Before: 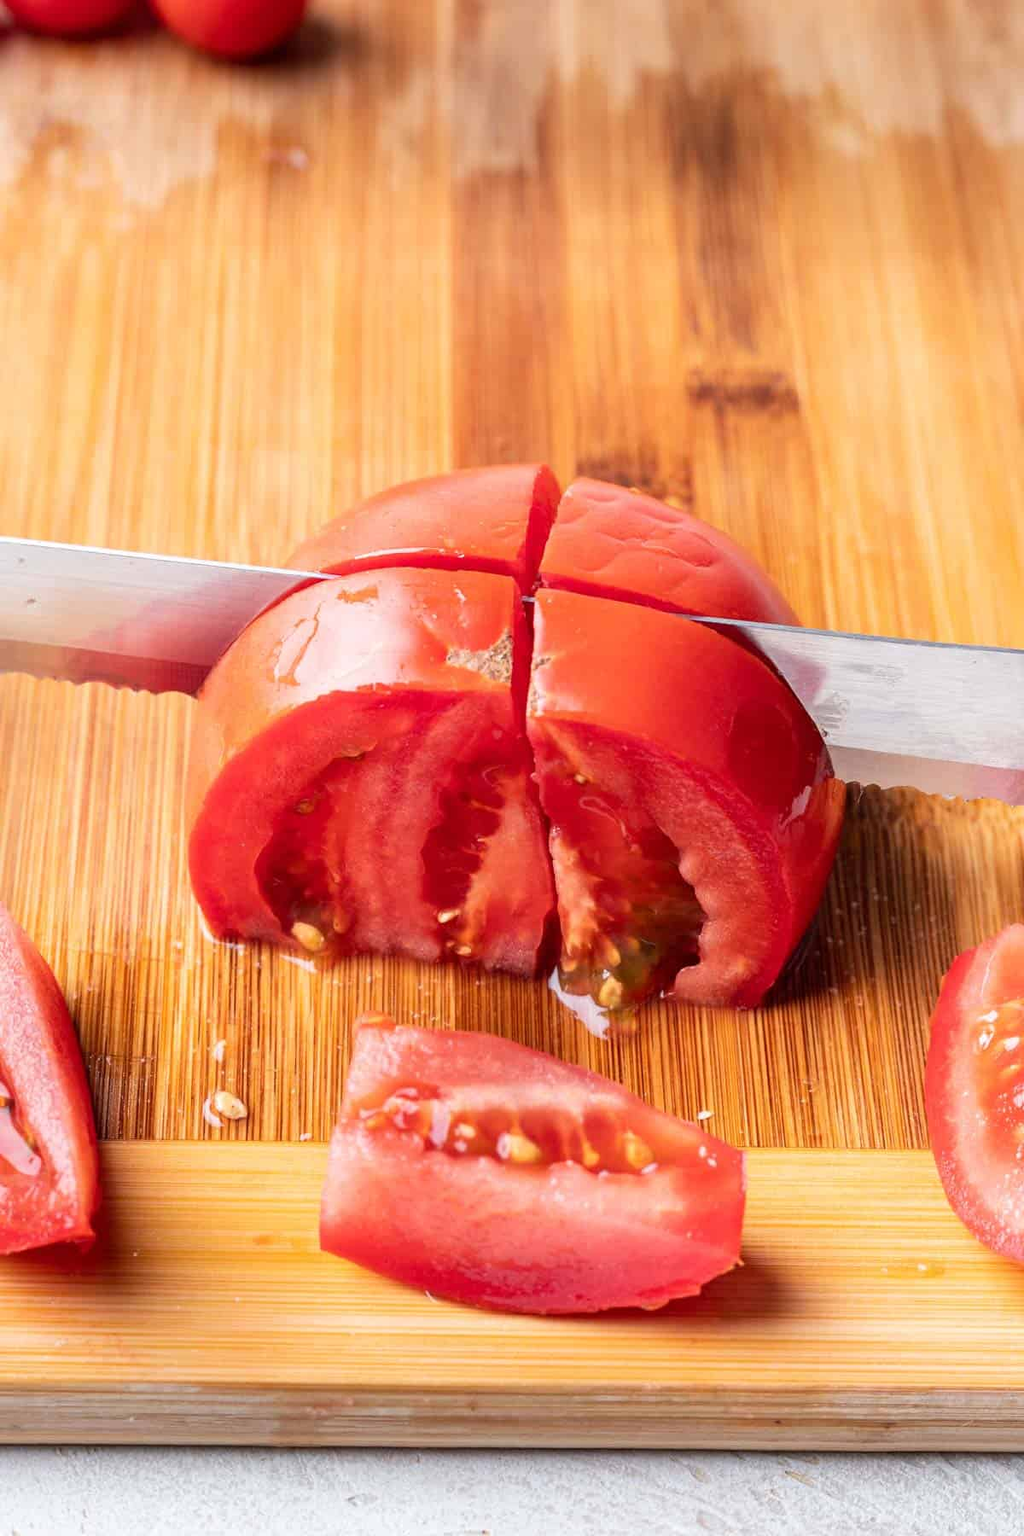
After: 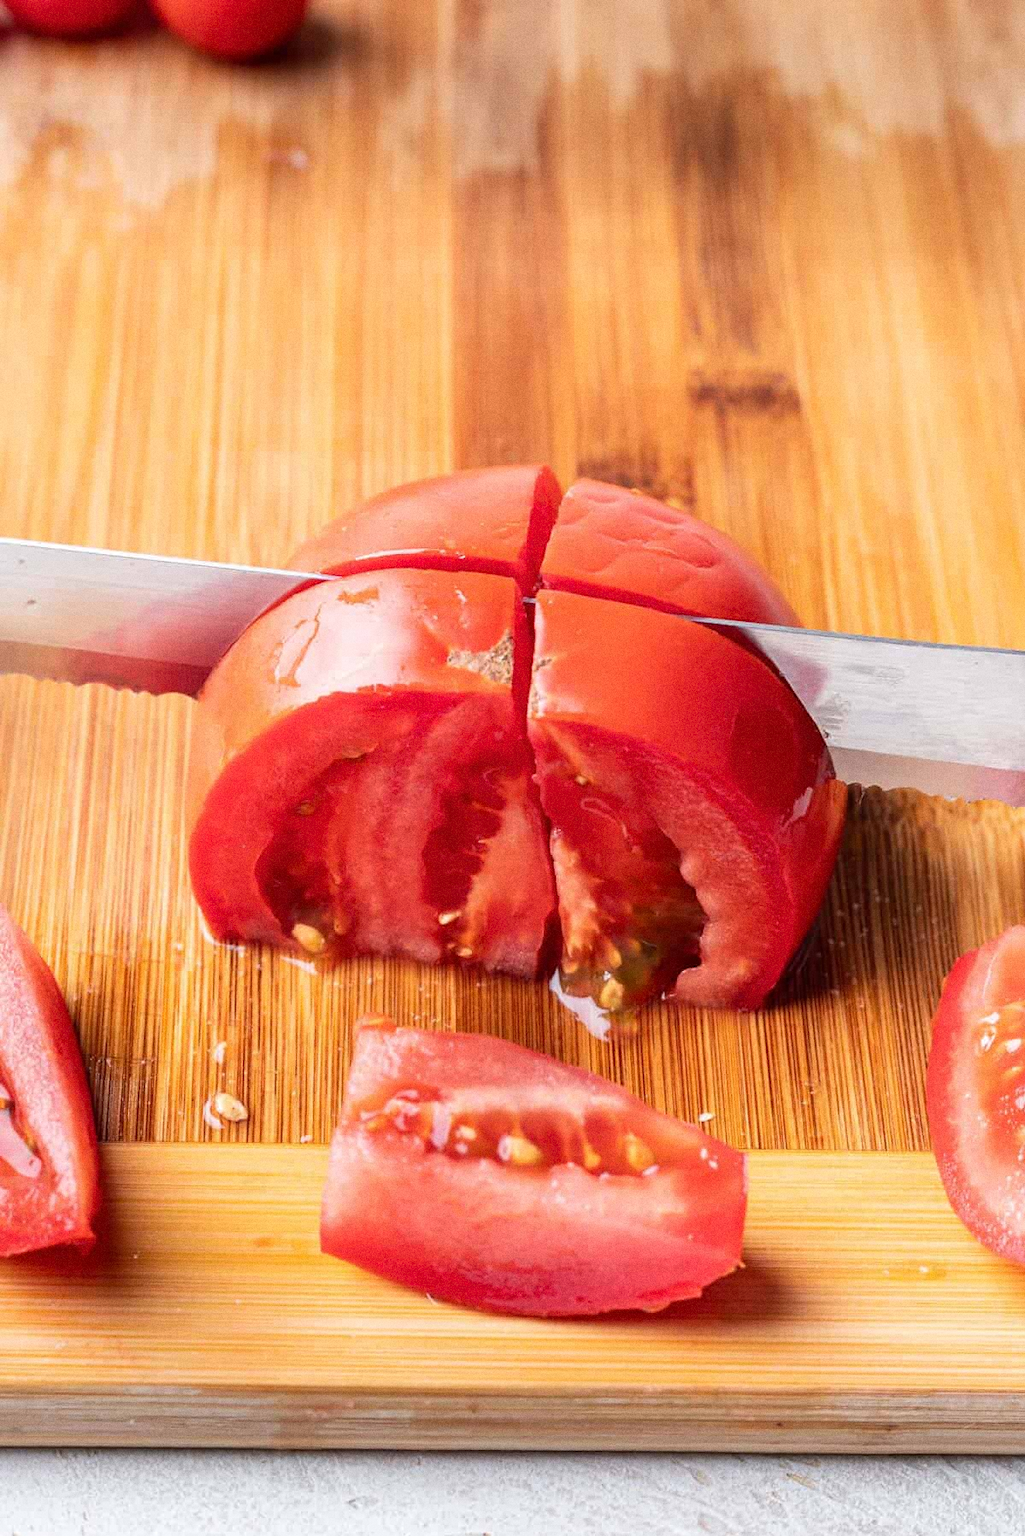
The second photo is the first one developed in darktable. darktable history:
crop: top 0.05%, bottom 0.098%
grain: coarseness 0.09 ISO
